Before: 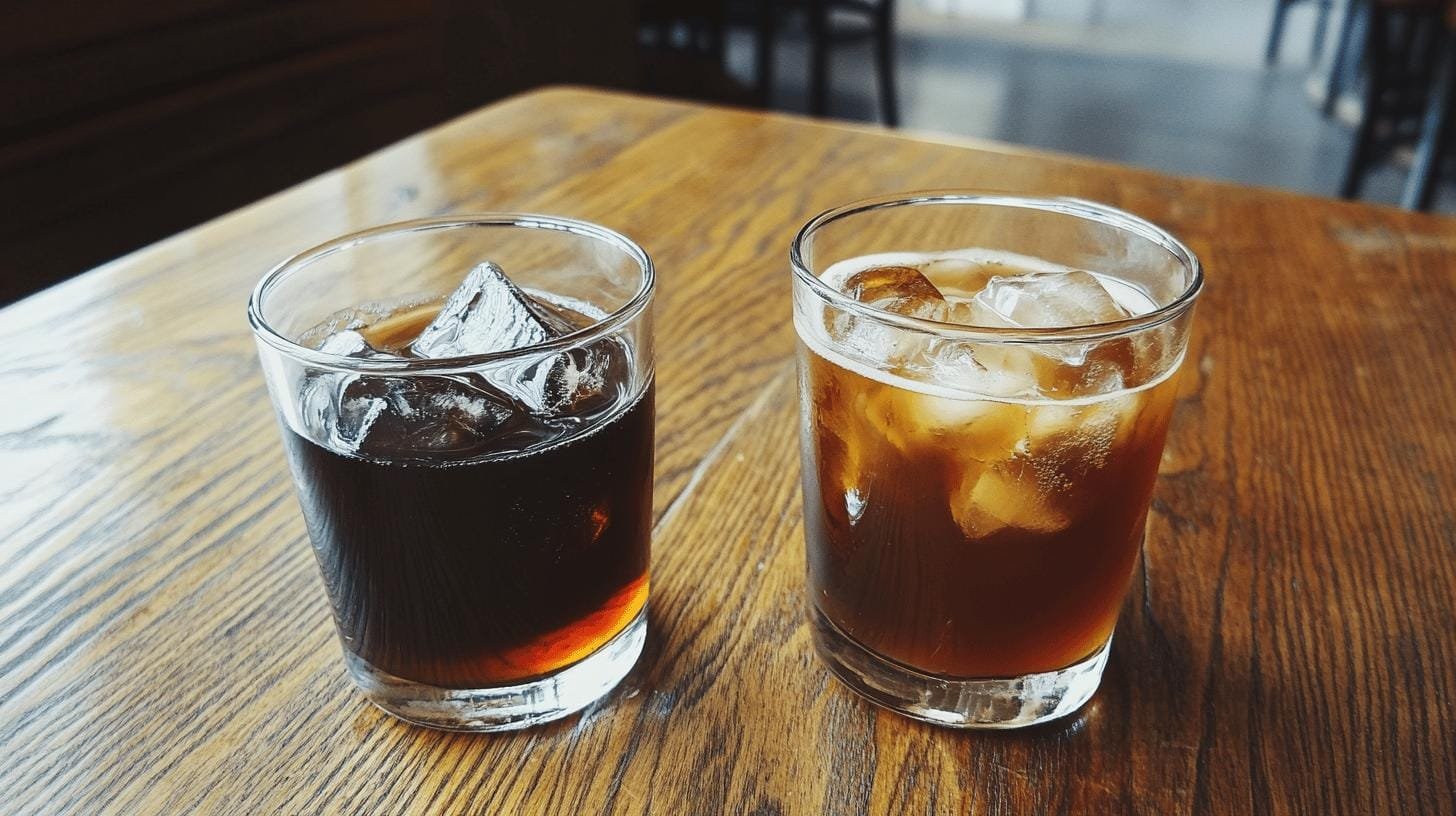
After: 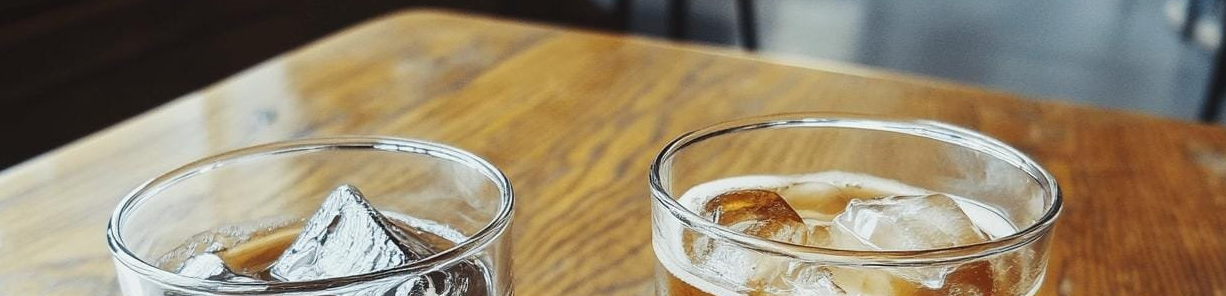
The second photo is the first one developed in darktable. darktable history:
crop and rotate: left 9.714%, top 9.533%, right 6.032%, bottom 54.151%
